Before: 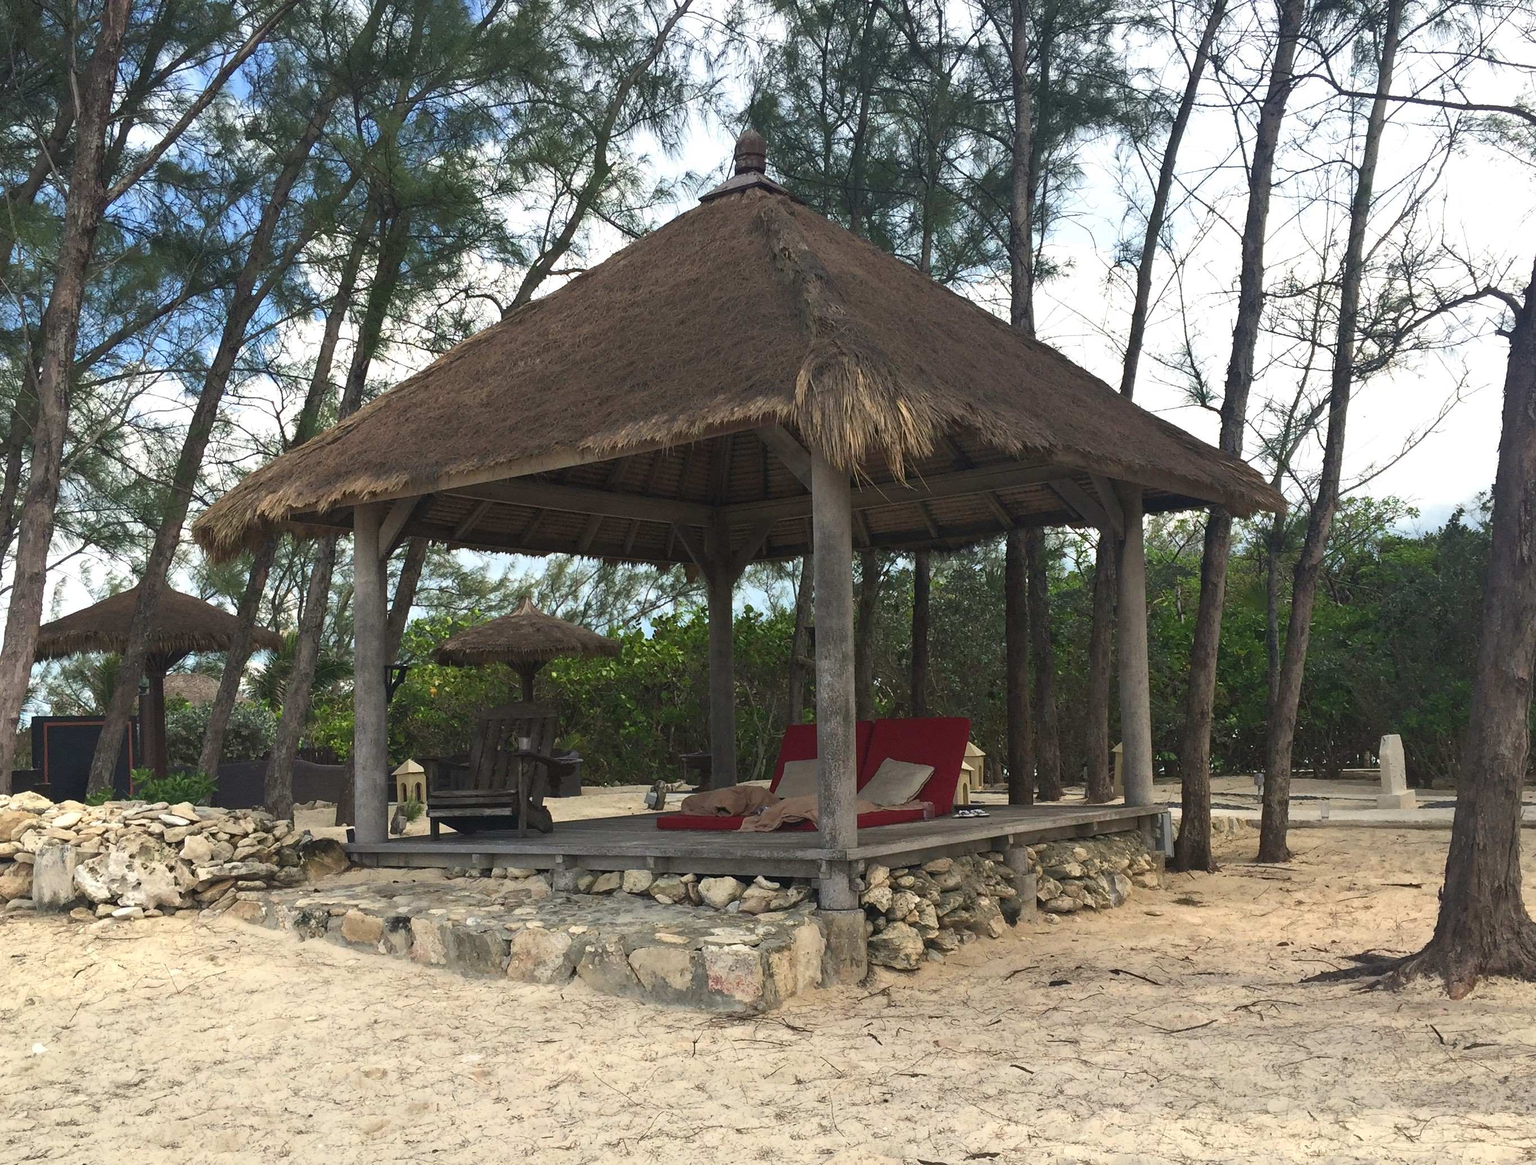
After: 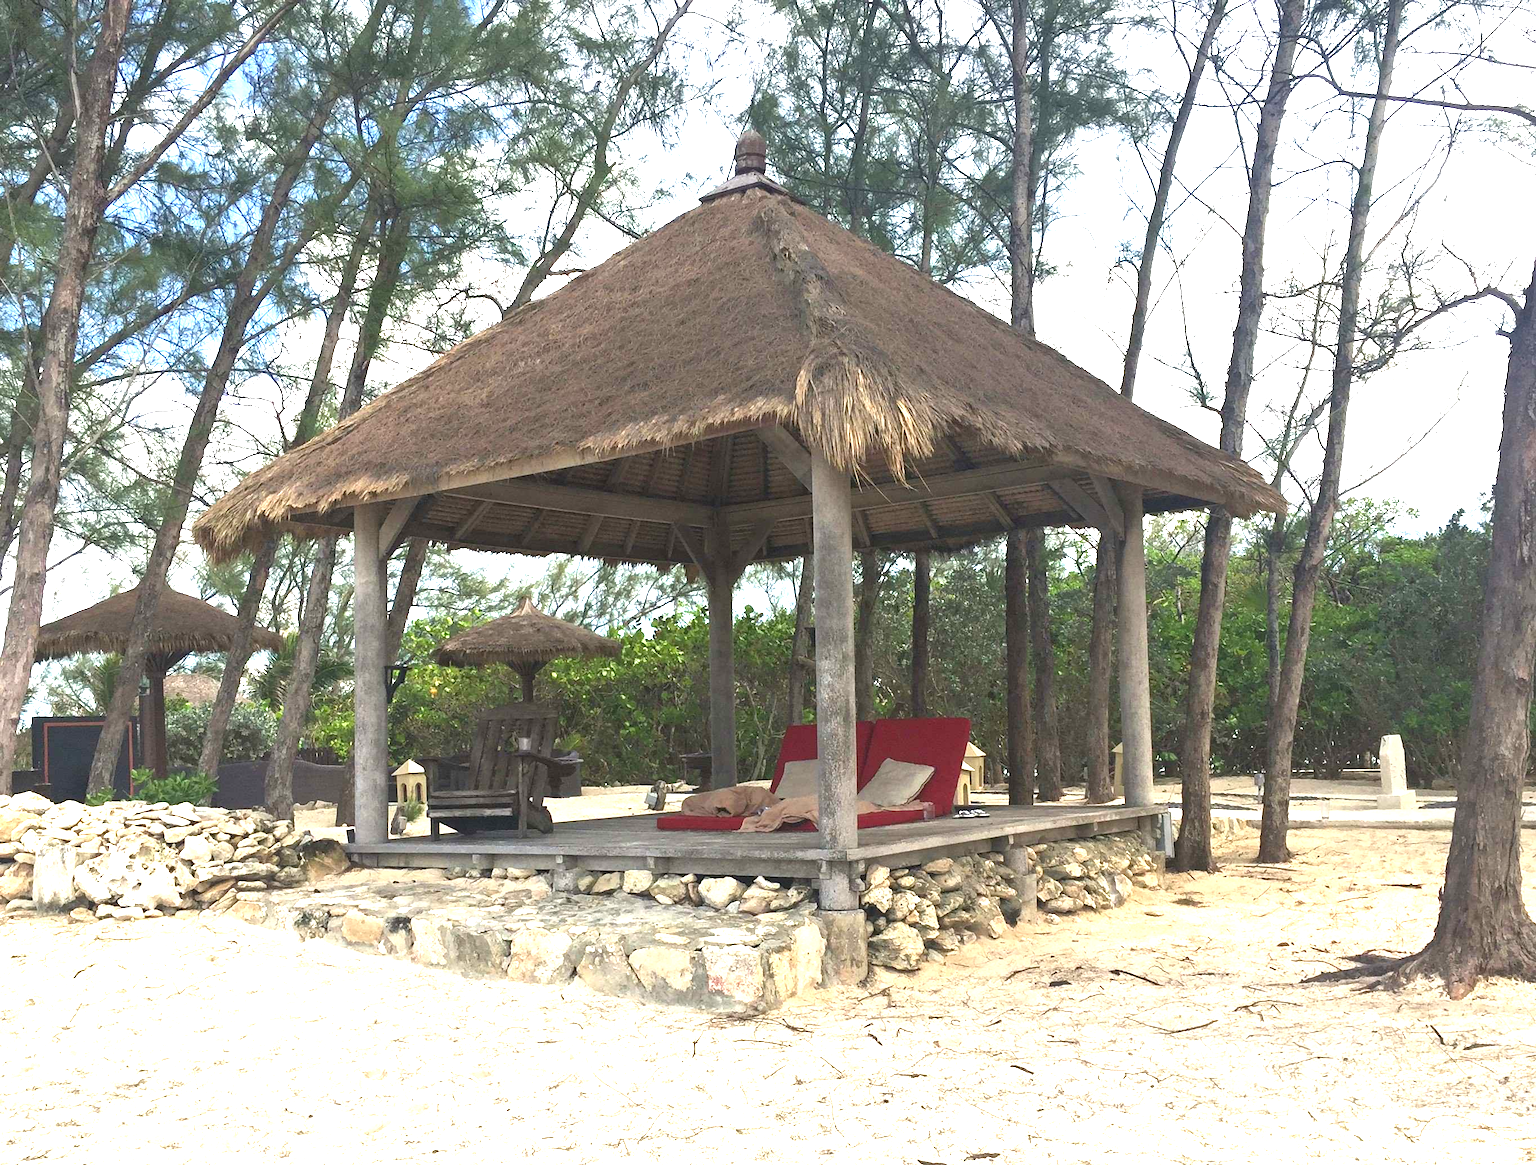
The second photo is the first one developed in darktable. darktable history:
exposure: black level correction 0, exposure 1.448 EV, compensate highlight preservation false
